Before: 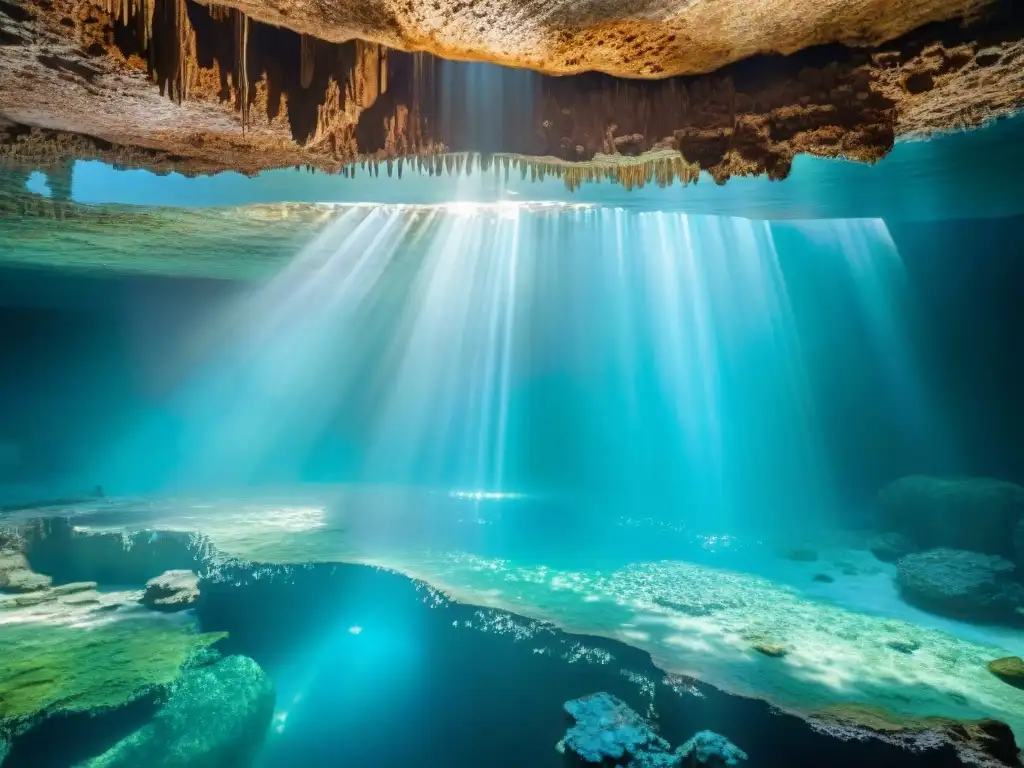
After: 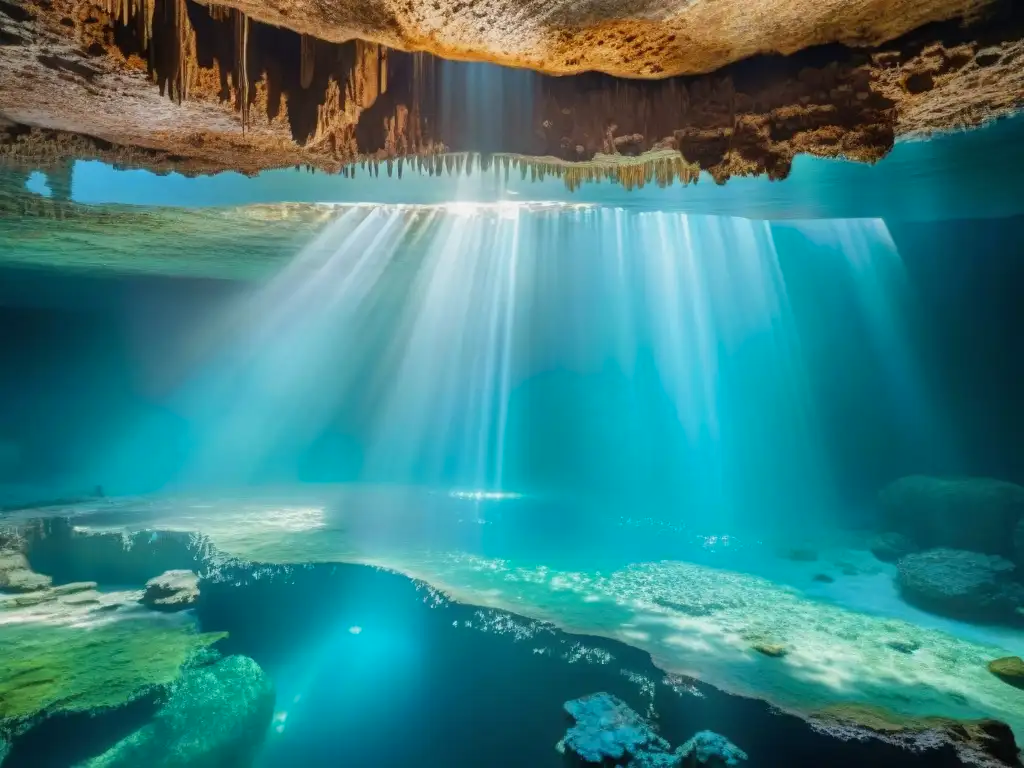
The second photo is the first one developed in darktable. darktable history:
shadows and highlights: shadows 25.83, white point adjustment -3.03, highlights -29.9
